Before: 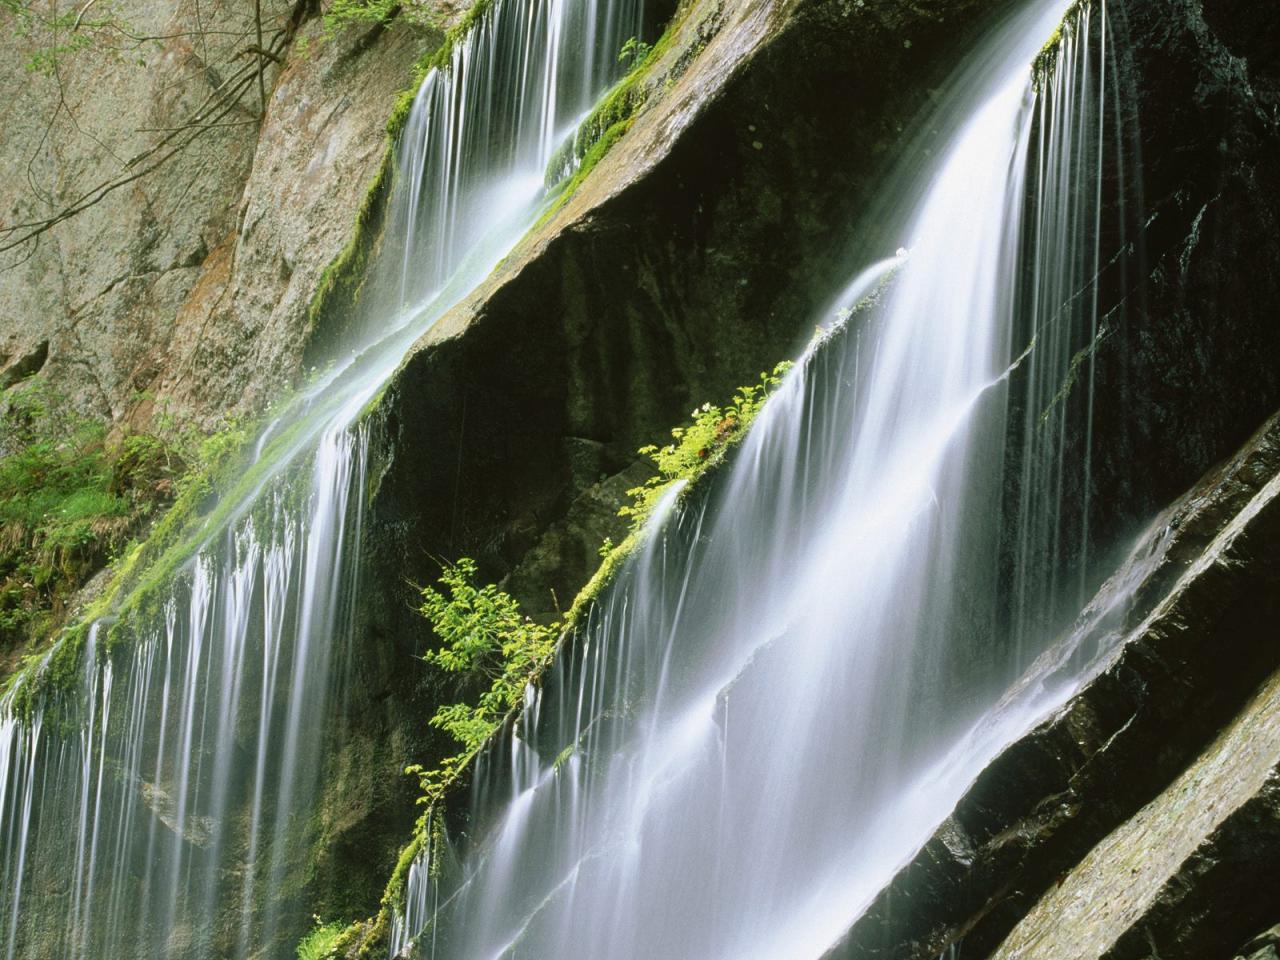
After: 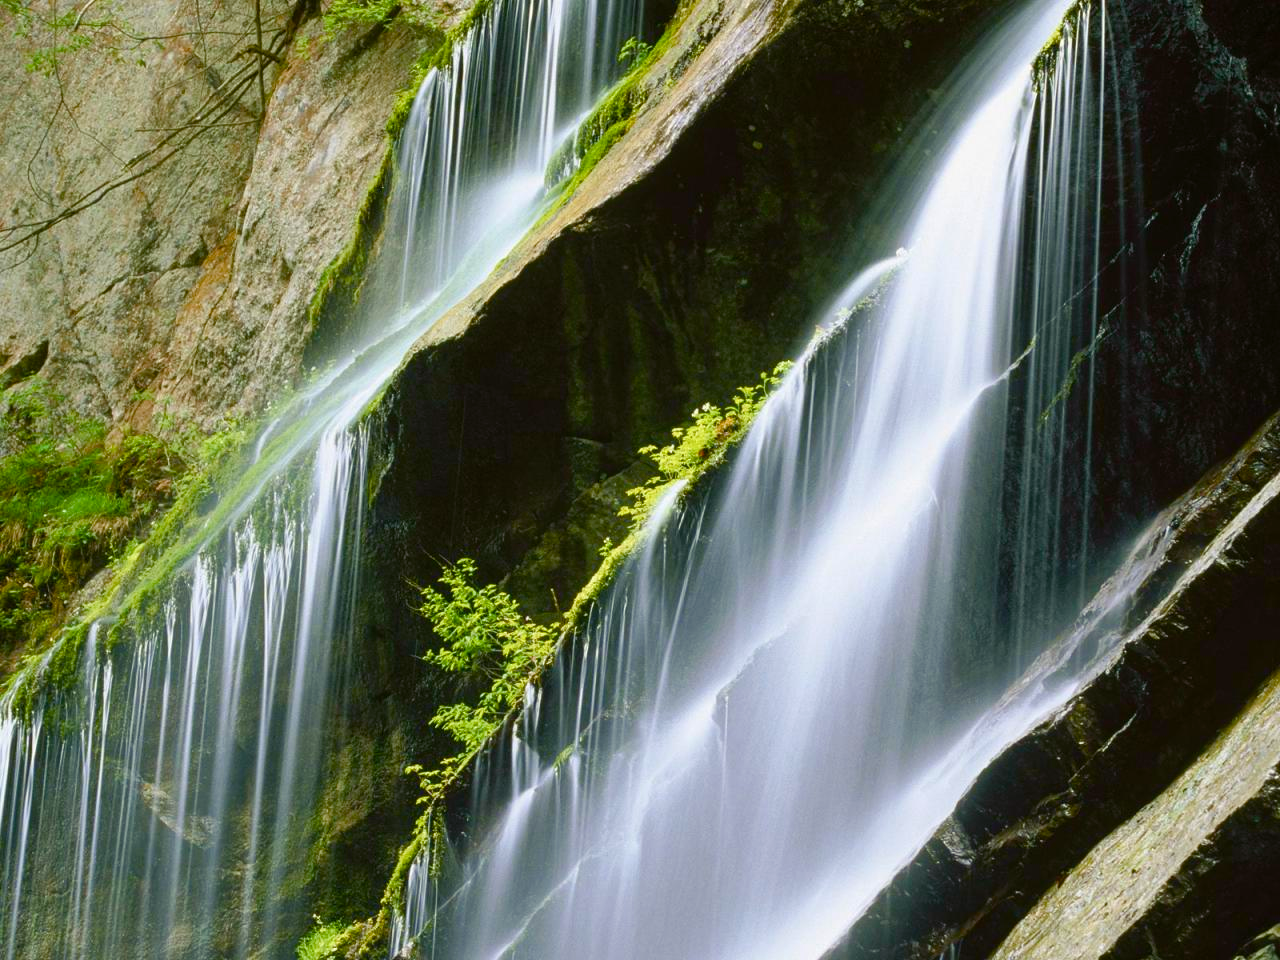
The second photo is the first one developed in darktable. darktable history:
color balance rgb: shadows lift › luminance -21.444%, shadows lift › chroma 8.938%, shadows lift › hue 283.08°, perceptual saturation grading › global saturation 25.53%, perceptual saturation grading › highlights -50.091%, perceptual saturation grading › shadows 30.165%, global vibrance 50.673%
